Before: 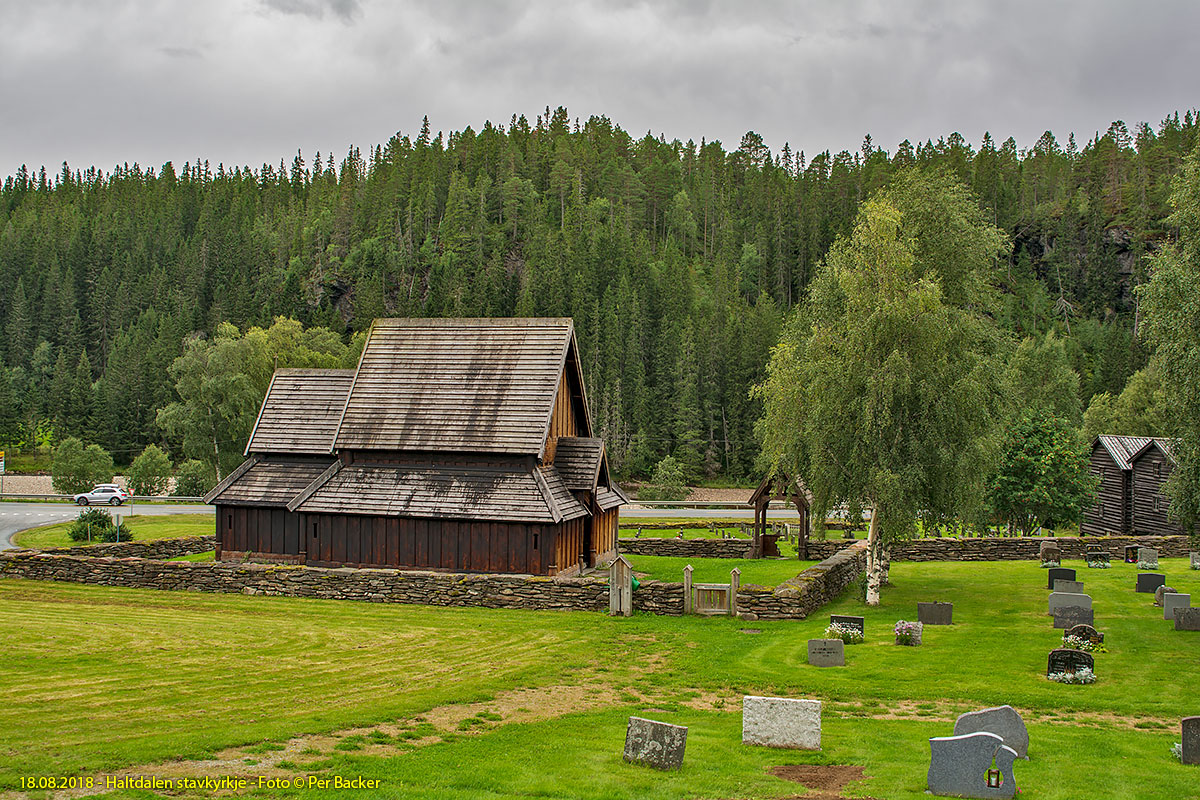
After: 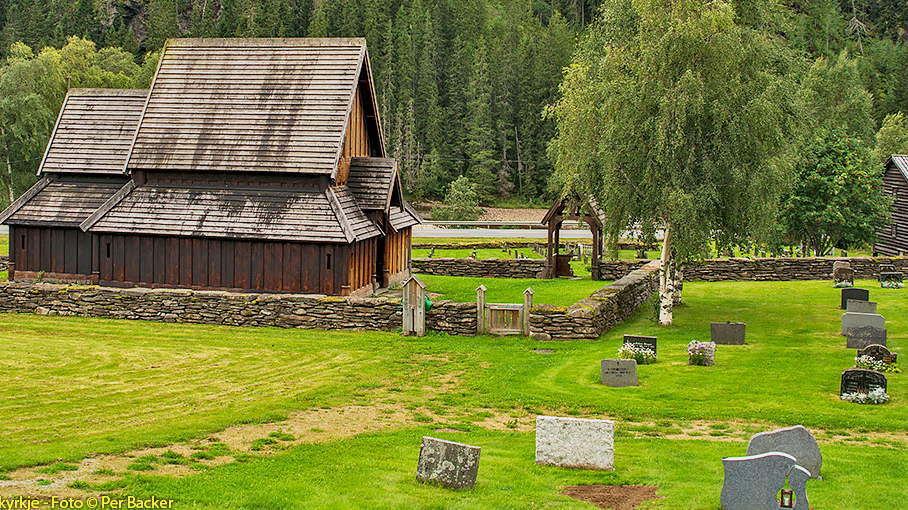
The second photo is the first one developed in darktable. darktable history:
crop and rotate: left 17.299%, top 35.115%, right 7.015%, bottom 1.024%
base curve: curves: ch0 [(0, 0) (0.088, 0.125) (0.176, 0.251) (0.354, 0.501) (0.613, 0.749) (1, 0.877)], preserve colors none
